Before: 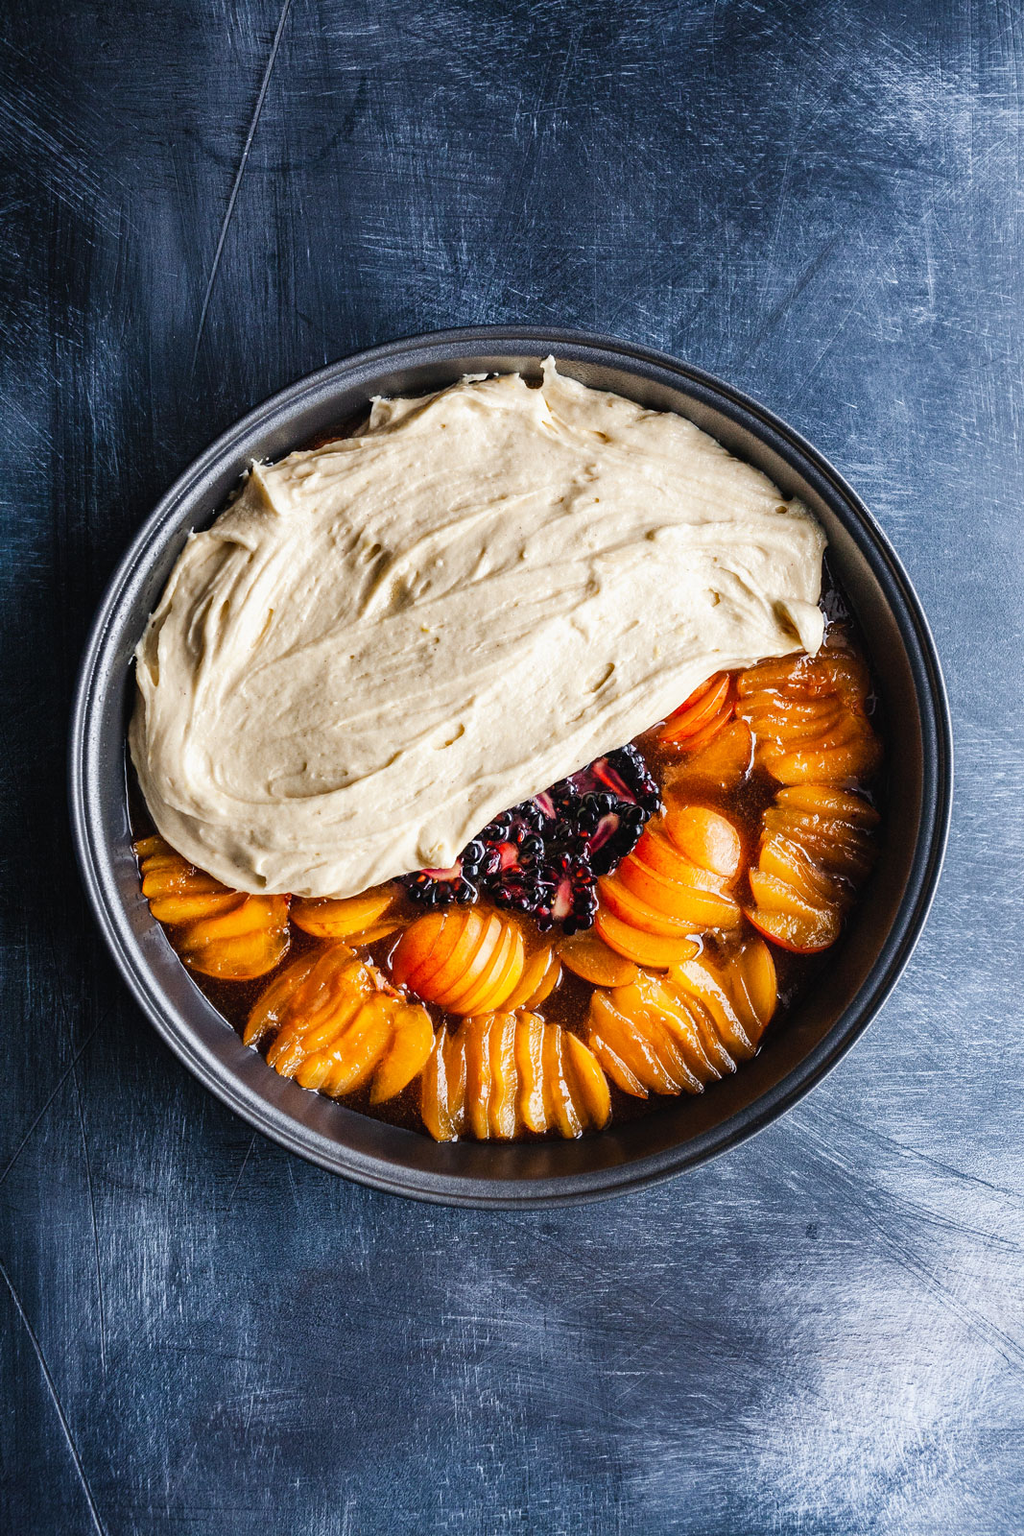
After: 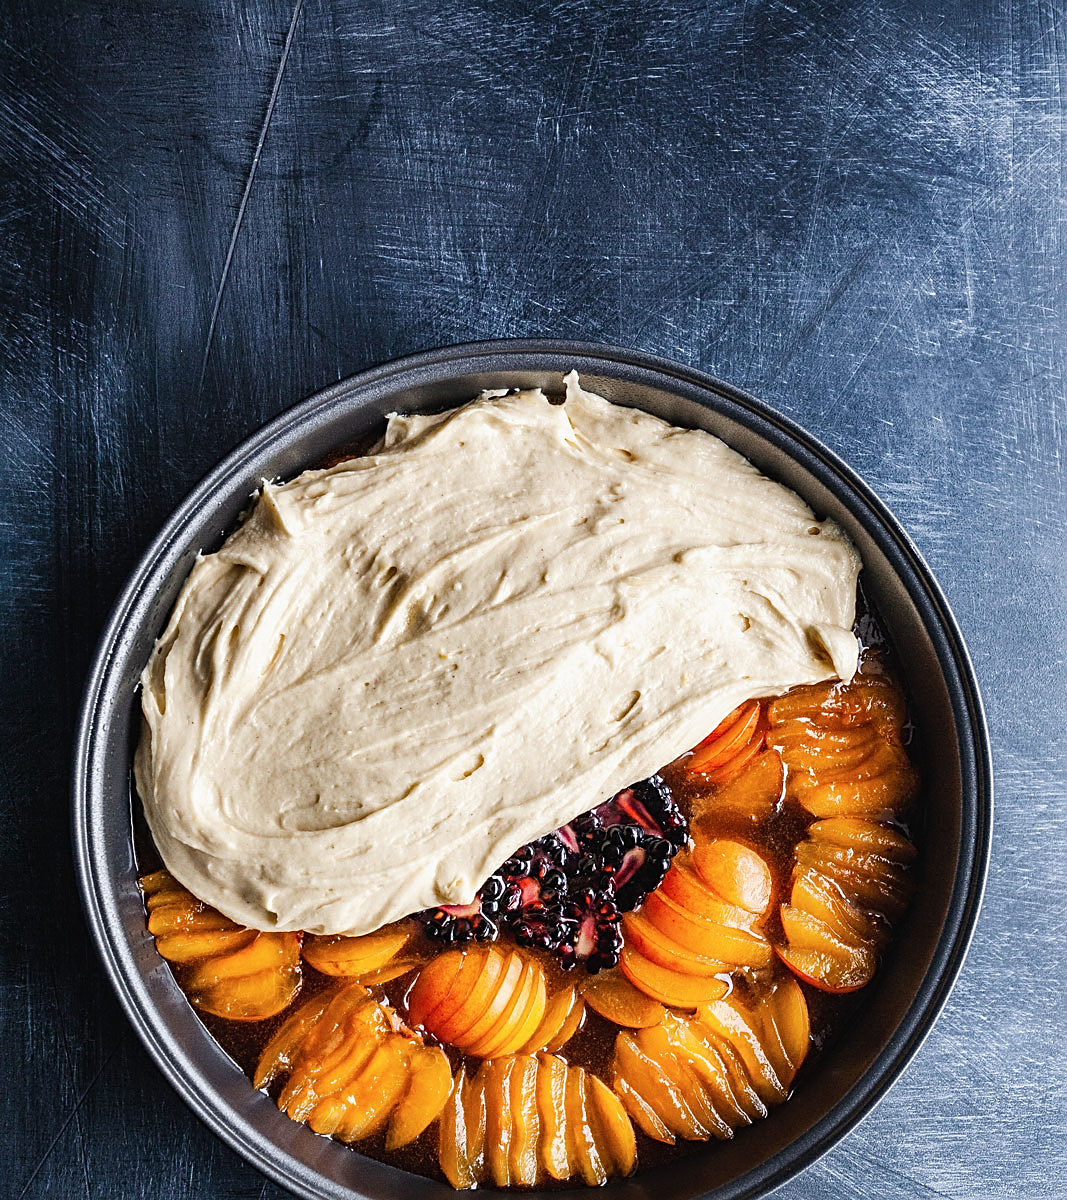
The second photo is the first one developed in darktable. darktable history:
sharpen: on, module defaults
contrast brightness saturation: saturation -0.057
crop: bottom 24.961%
